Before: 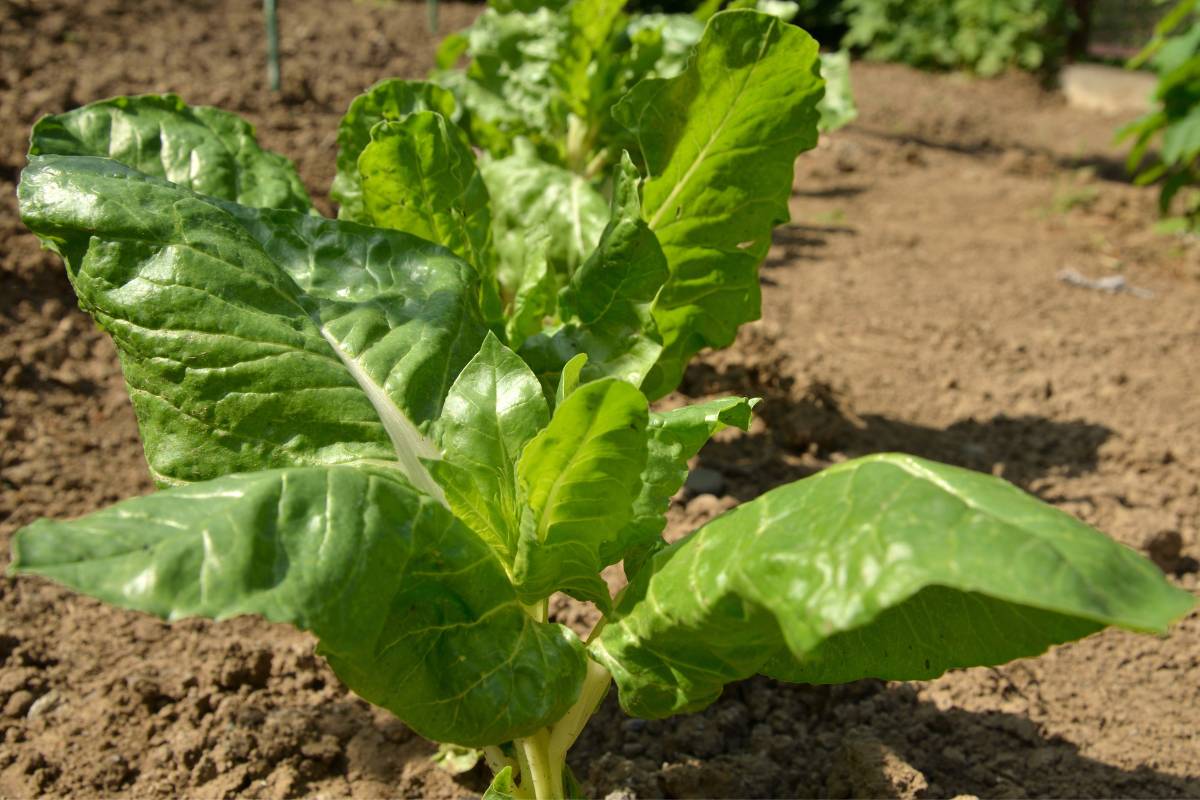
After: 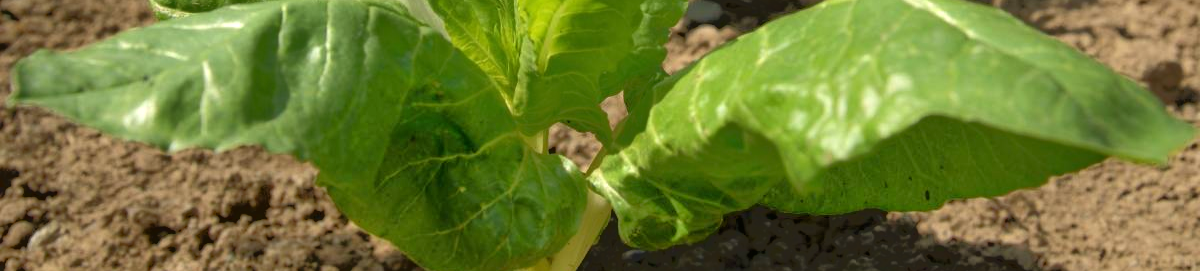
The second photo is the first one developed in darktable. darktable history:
tone equalizer: -7 EV -0.609 EV, -6 EV 0.974 EV, -5 EV -0.484 EV, -4 EV 0.393 EV, -3 EV 0.424 EV, -2 EV 0.153 EV, -1 EV -0.128 EV, +0 EV -0.392 EV
crop and rotate: top 58.833%, bottom 7.196%
